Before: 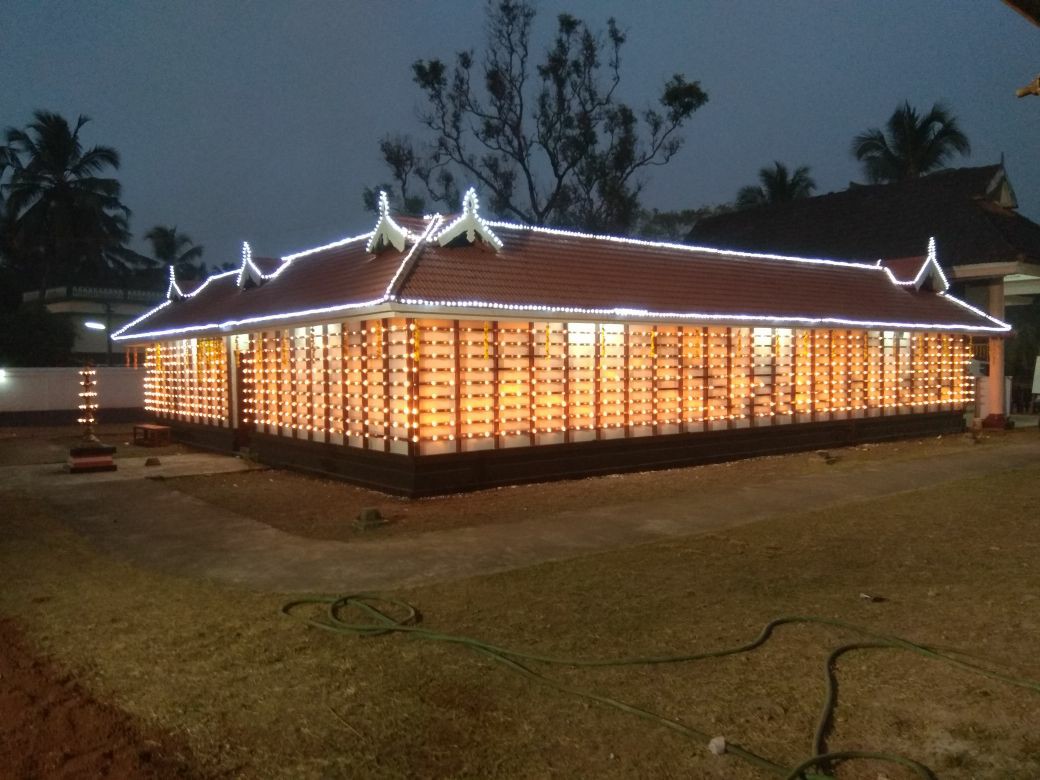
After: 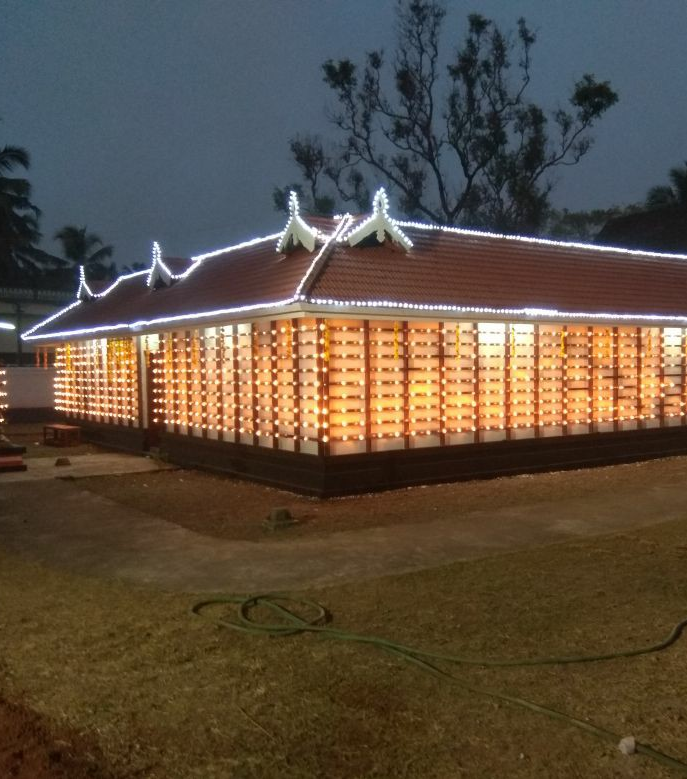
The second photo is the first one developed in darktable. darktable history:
crop and rotate: left 8.662%, right 25.273%
